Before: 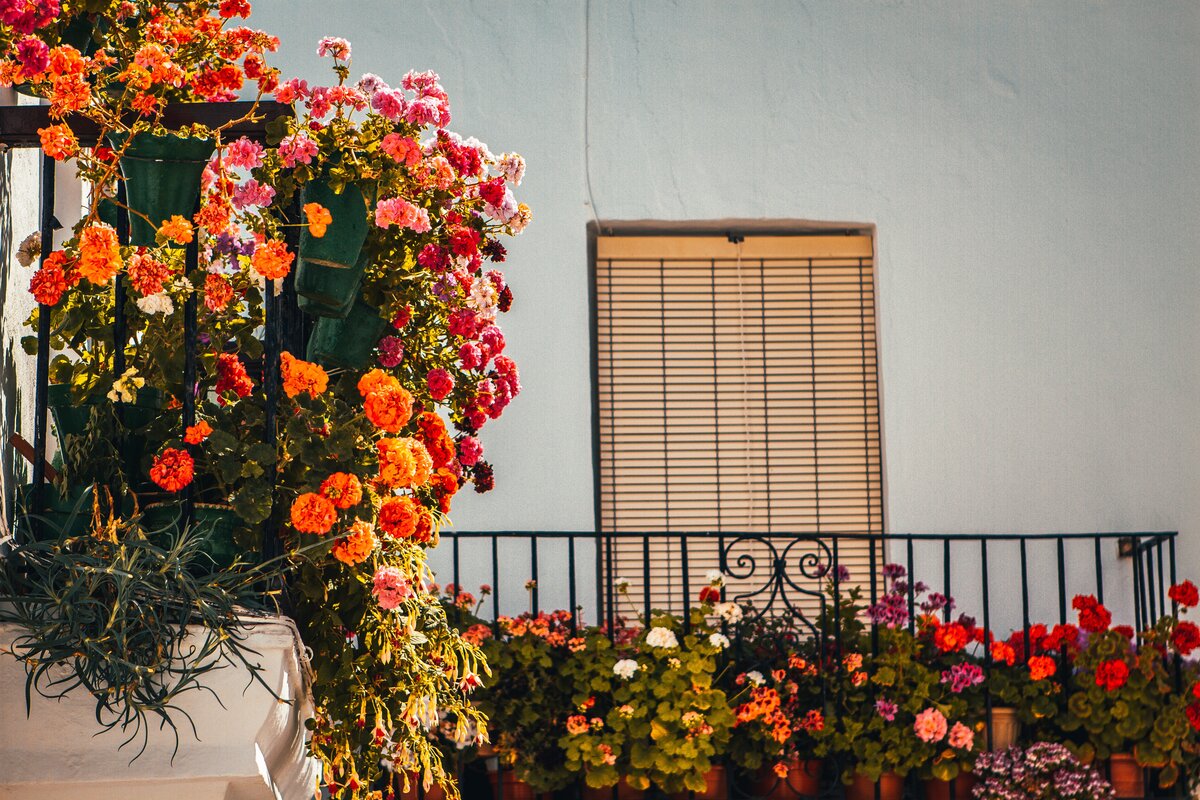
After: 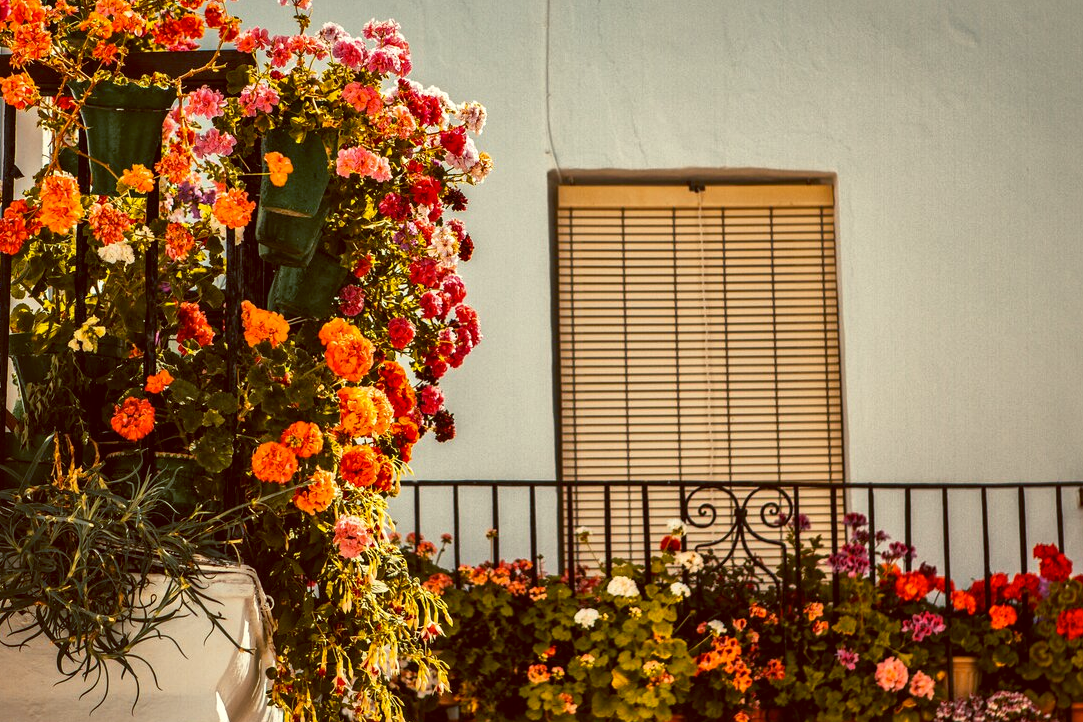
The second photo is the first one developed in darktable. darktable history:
color balance: lift [1.001, 1.007, 1, 0.993], gamma [1.023, 1.026, 1.01, 0.974], gain [0.964, 1.059, 1.073, 0.927]
crop: left 3.305%, top 6.436%, right 6.389%, bottom 3.258%
local contrast: mode bilateral grid, contrast 20, coarseness 50, detail 148%, midtone range 0.2
